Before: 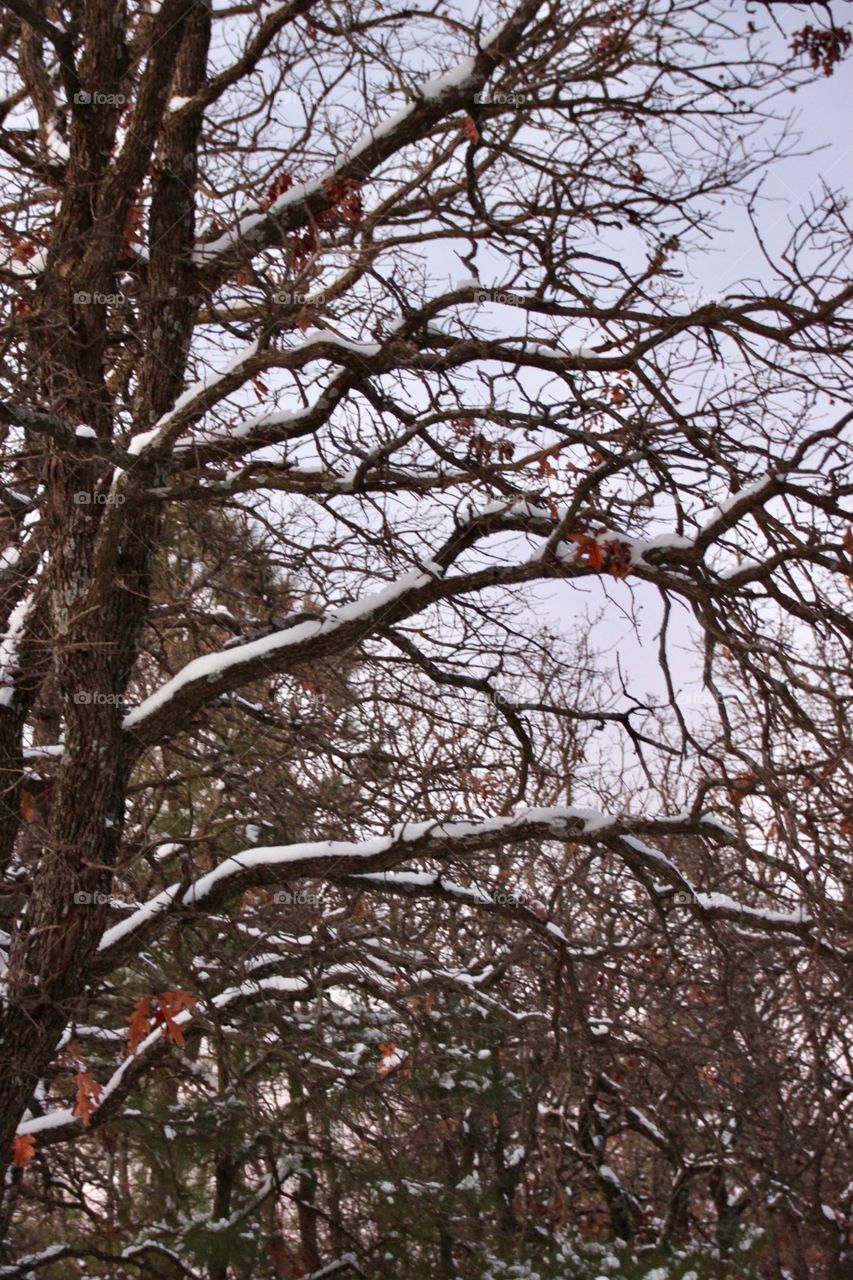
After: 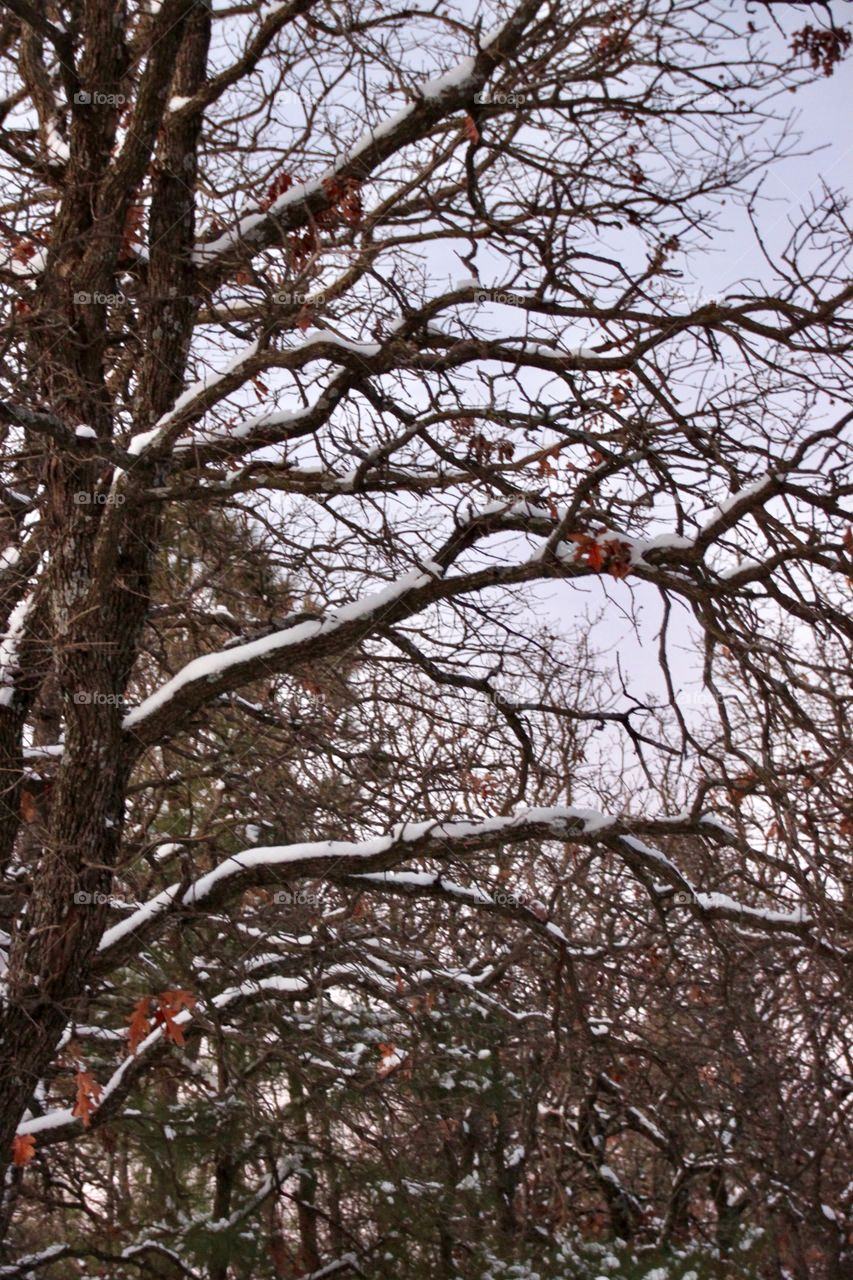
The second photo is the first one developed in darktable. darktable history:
local contrast: highlights 104%, shadows 99%, detail 120%, midtone range 0.2
